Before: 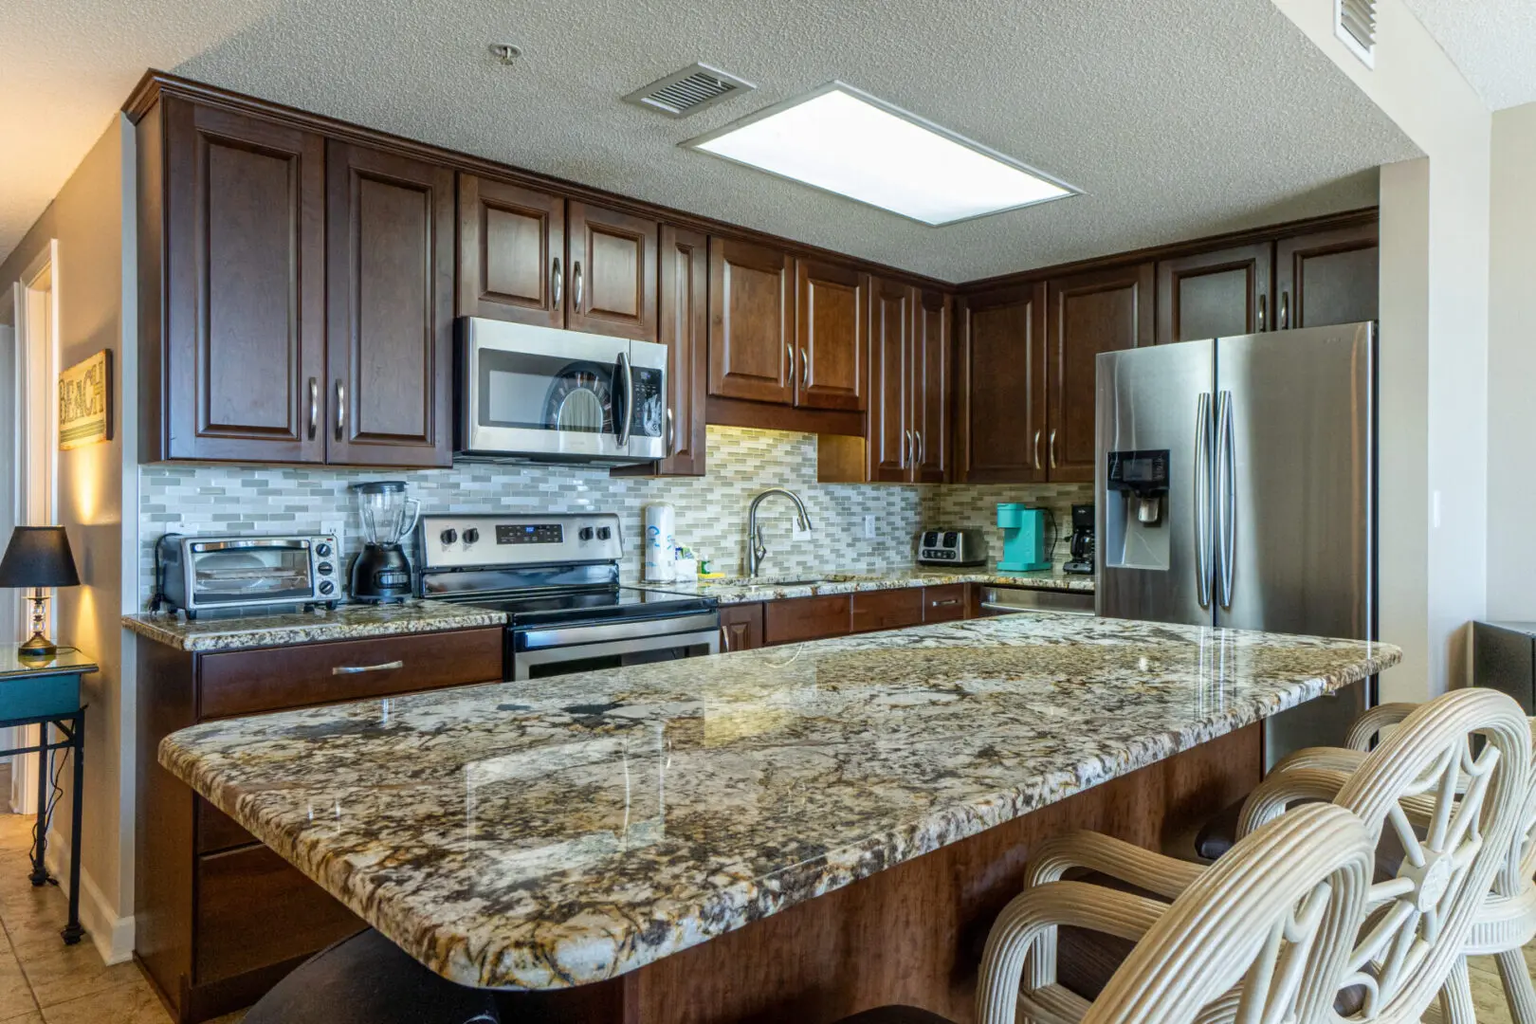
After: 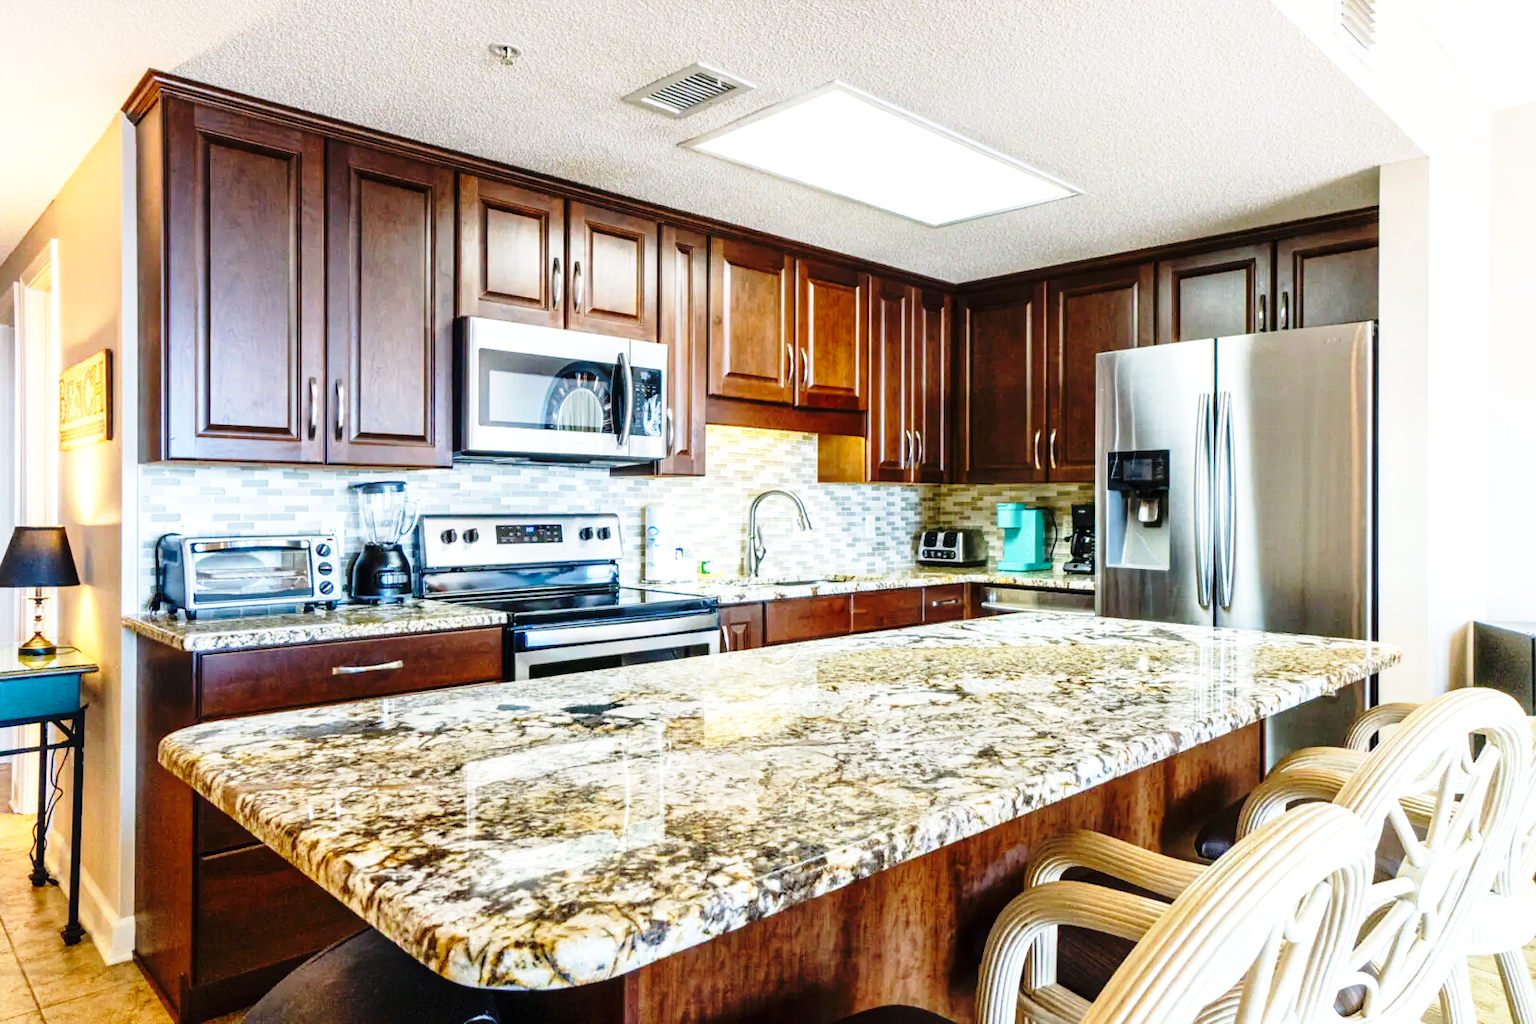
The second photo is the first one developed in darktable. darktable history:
white balance: red 1, blue 1
exposure: black level correction 0, exposure 0.7 EV, compensate exposure bias true, compensate highlight preservation false
base curve: curves: ch0 [(0, 0) (0.04, 0.03) (0.133, 0.232) (0.448, 0.748) (0.843, 0.968) (1, 1)], preserve colors none
graduated density: density 0.38 EV, hardness 21%, rotation -6.11°, saturation 32%
